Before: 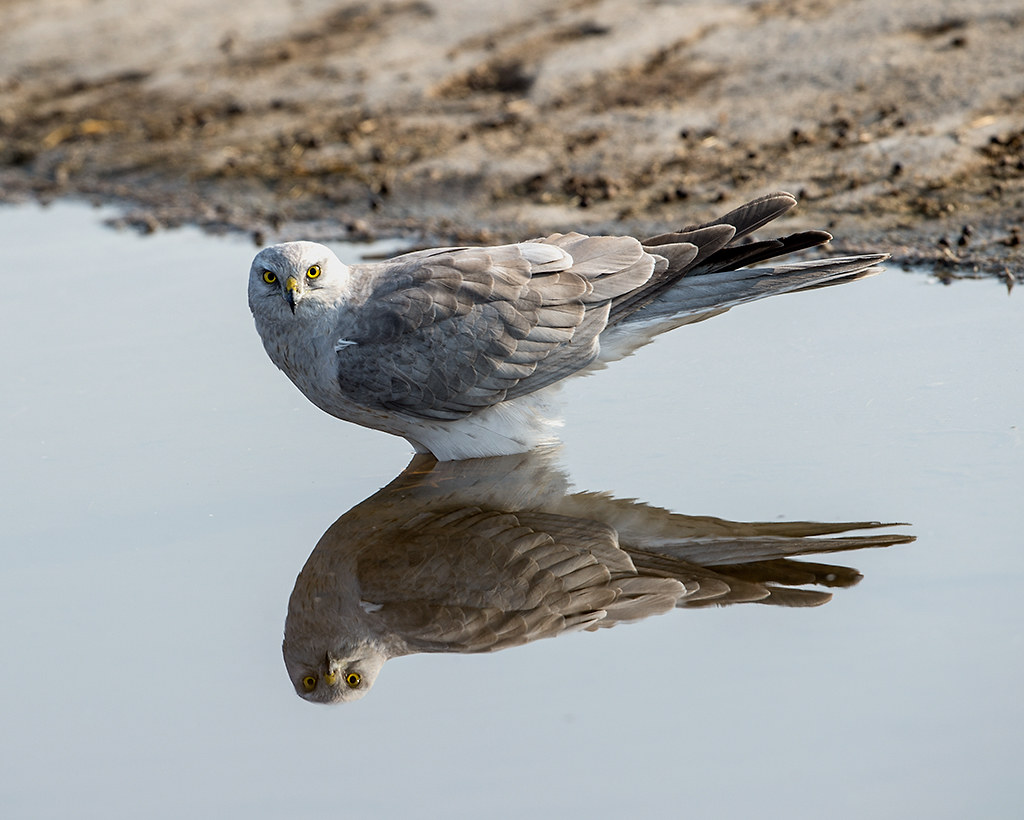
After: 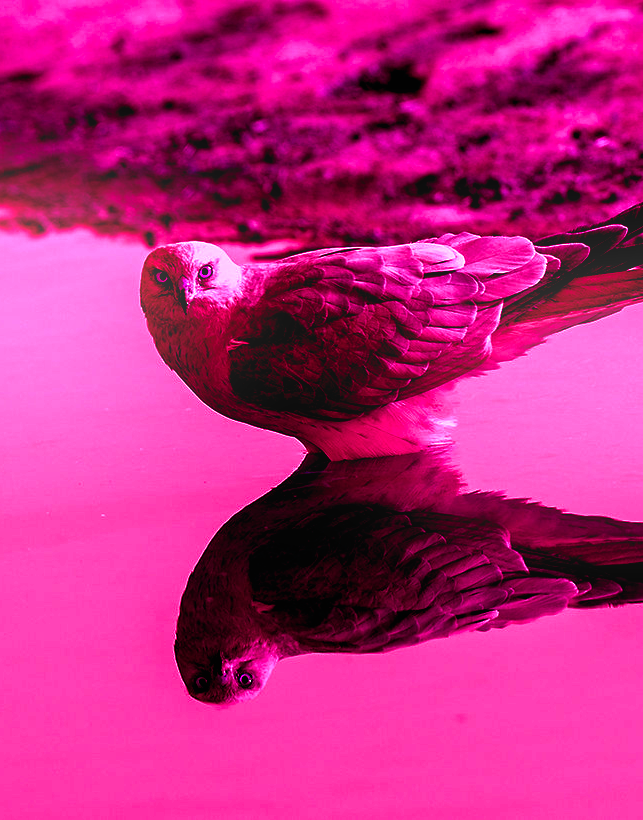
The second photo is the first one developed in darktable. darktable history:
color balance rgb: shadows lift › luminance -18.76%, shadows lift › chroma 35.44%, power › luminance -3.76%, power › hue 142.17°, highlights gain › chroma 7.5%, highlights gain › hue 184.75°, global offset › luminance -0.52%, global offset › chroma 0.91%, global offset › hue 173.36°, shadows fall-off 300%, white fulcrum 2 EV, highlights fall-off 300%, linear chroma grading › shadows 17.19%, linear chroma grading › highlights 61.12%, linear chroma grading › global chroma 50%, hue shift -150.52°, perceptual brilliance grading › global brilliance 12%, mask middle-gray fulcrum 100%, contrast gray fulcrum 38.43%, contrast 35.15%, saturation formula JzAzBz (2021)
bloom: on, module defaults
crop: left 10.644%, right 26.528%
rgb levels: mode RGB, independent channels, levels [[0, 0.5, 1], [0, 0.521, 1], [0, 0.536, 1]]
color balance: mode lift, gamma, gain (sRGB), lift [1, 0.69, 1, 1], gamma [1, 1.482, 1, 1], gain [1, 1, 1, 0.802]
